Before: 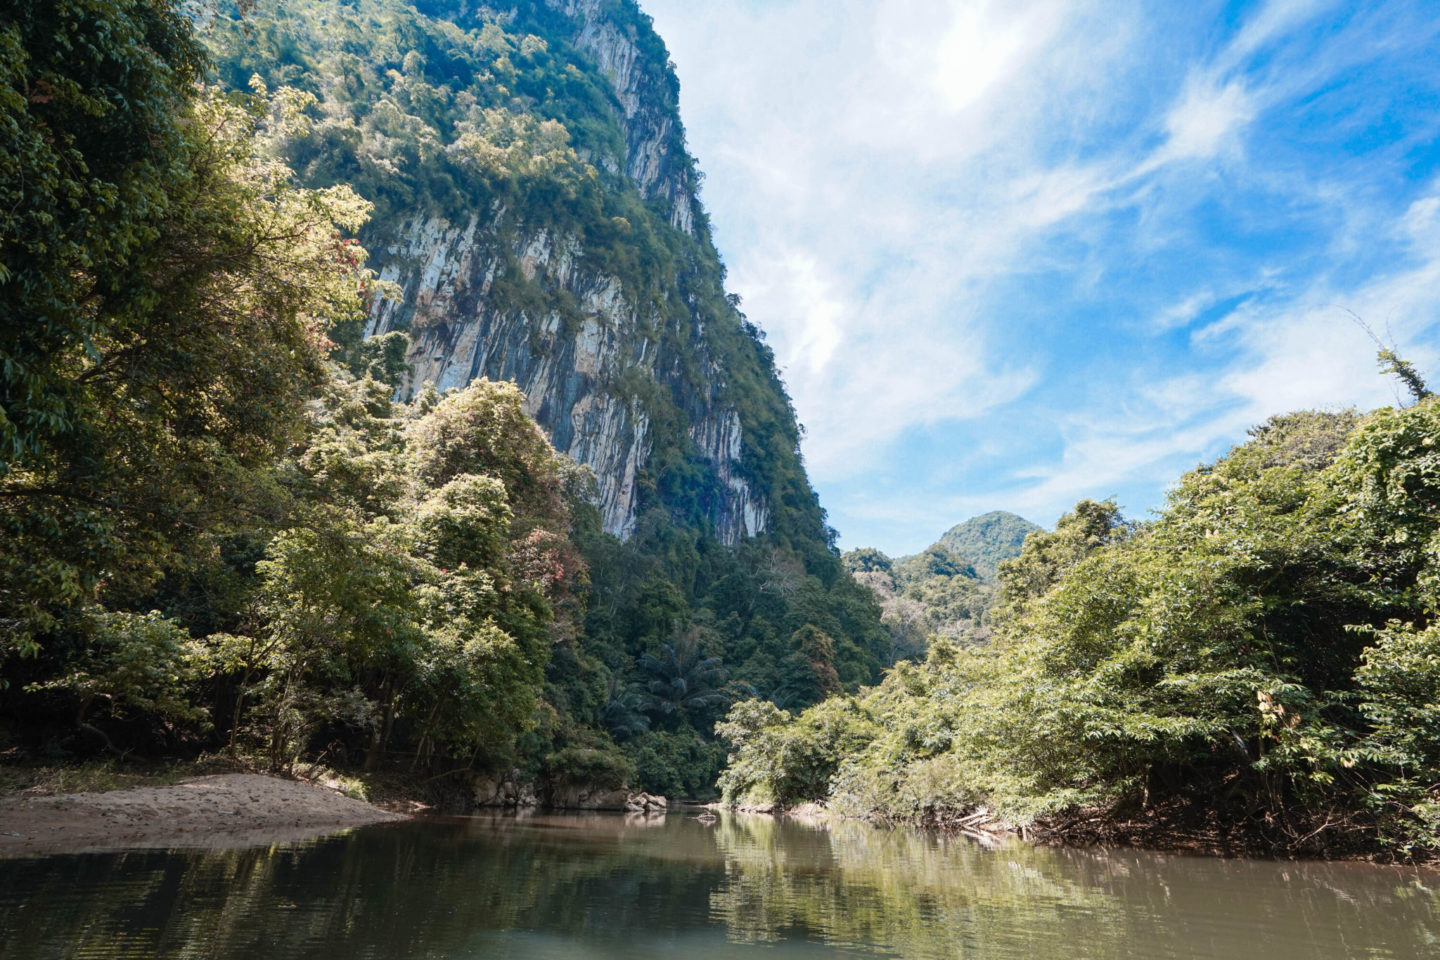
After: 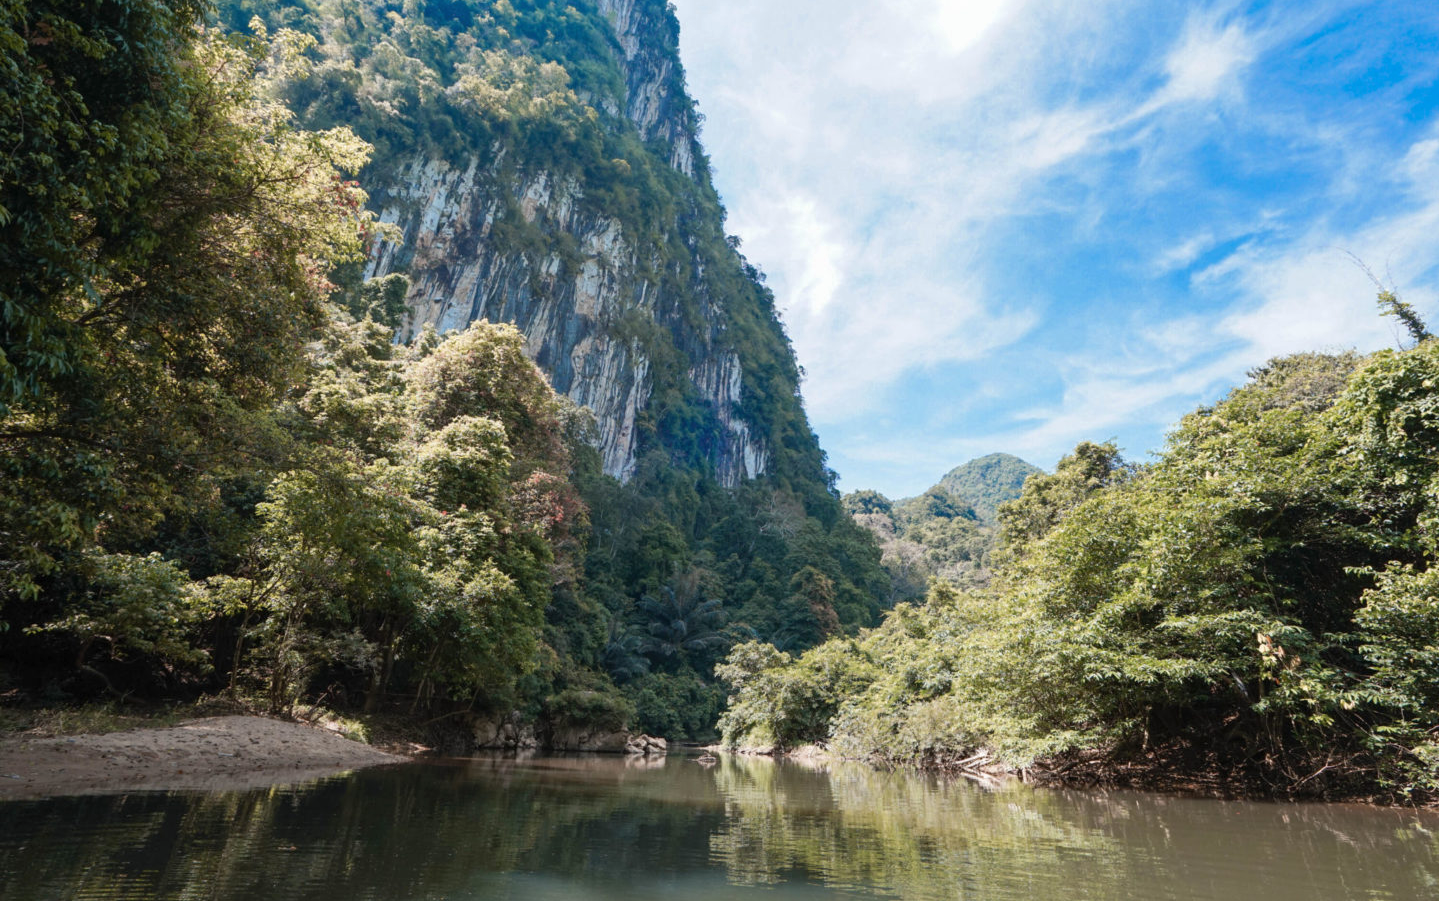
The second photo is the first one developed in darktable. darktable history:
shadows and highlights: radius 126.97, shadows 21.28, highlights -21.54, low approximation 0.01
crop and rotate: top 6.084%
